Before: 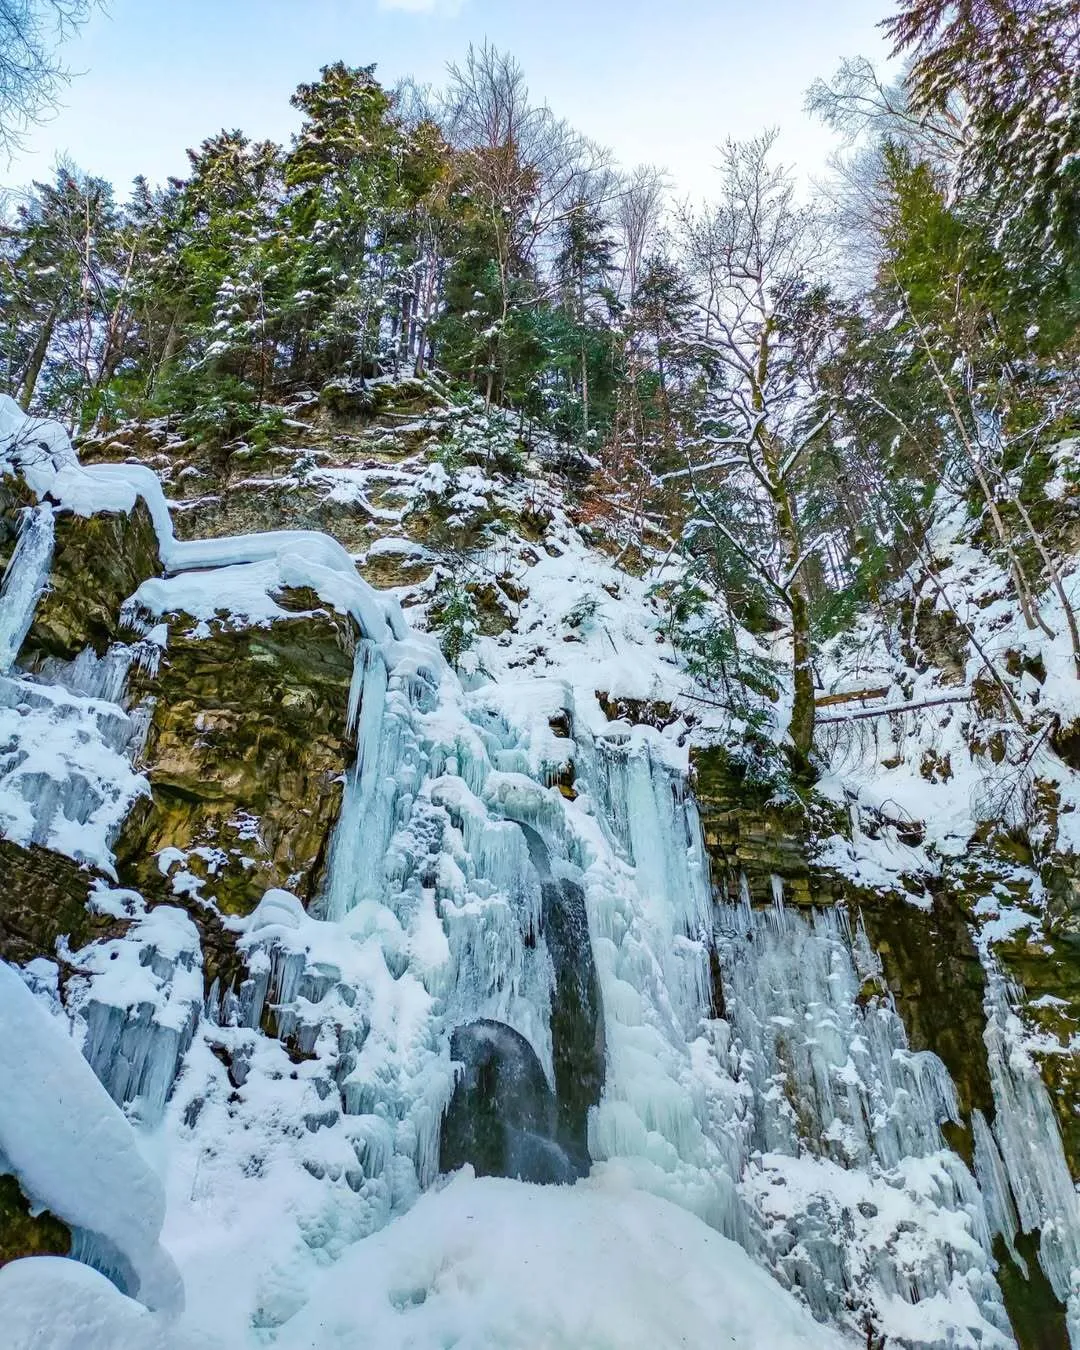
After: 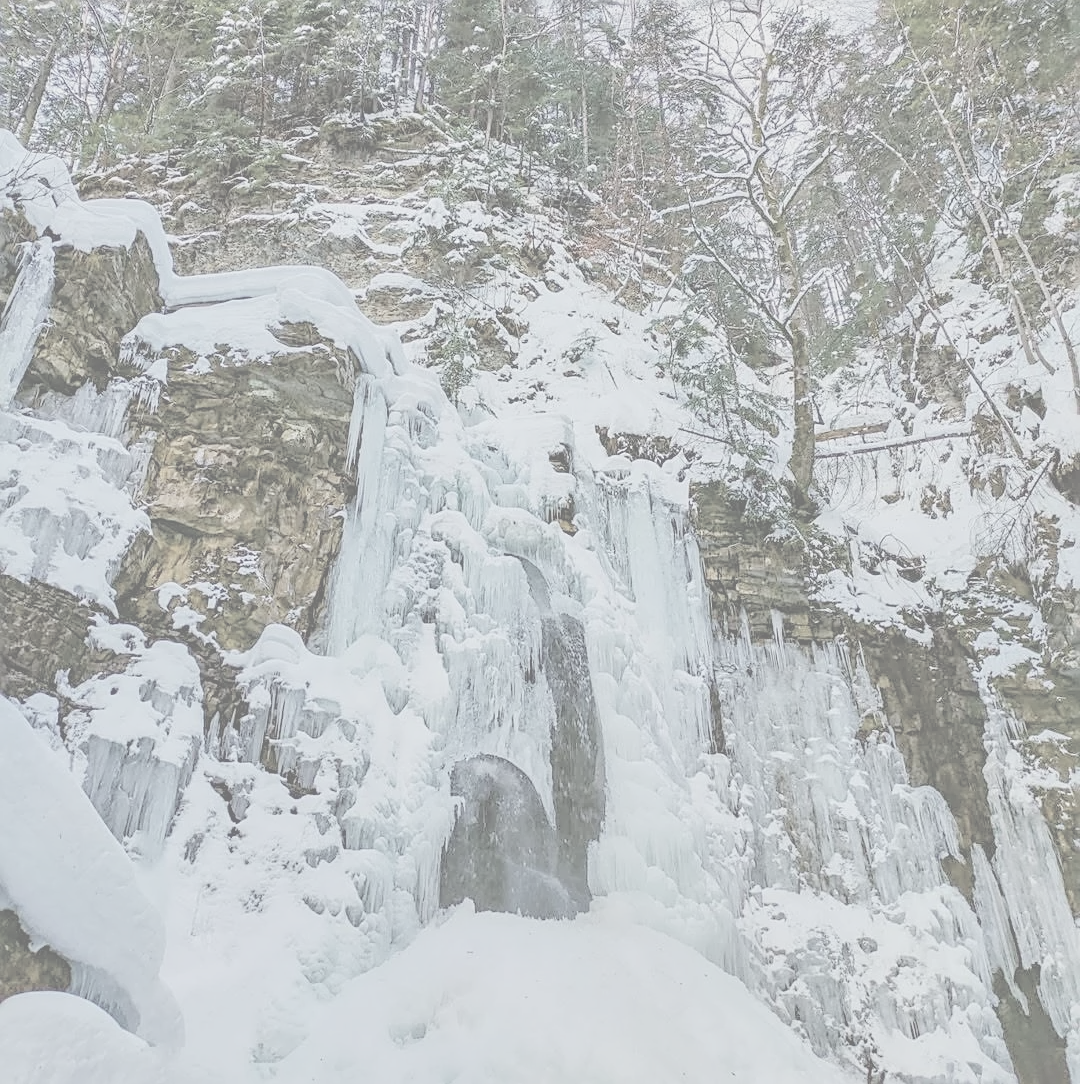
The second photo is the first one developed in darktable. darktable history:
sharpen: on, module defaults
crop and rotate: top 19.668%
contrast brightness saturation: contrast -0.326, brightness 0.746, saturation -0.769
